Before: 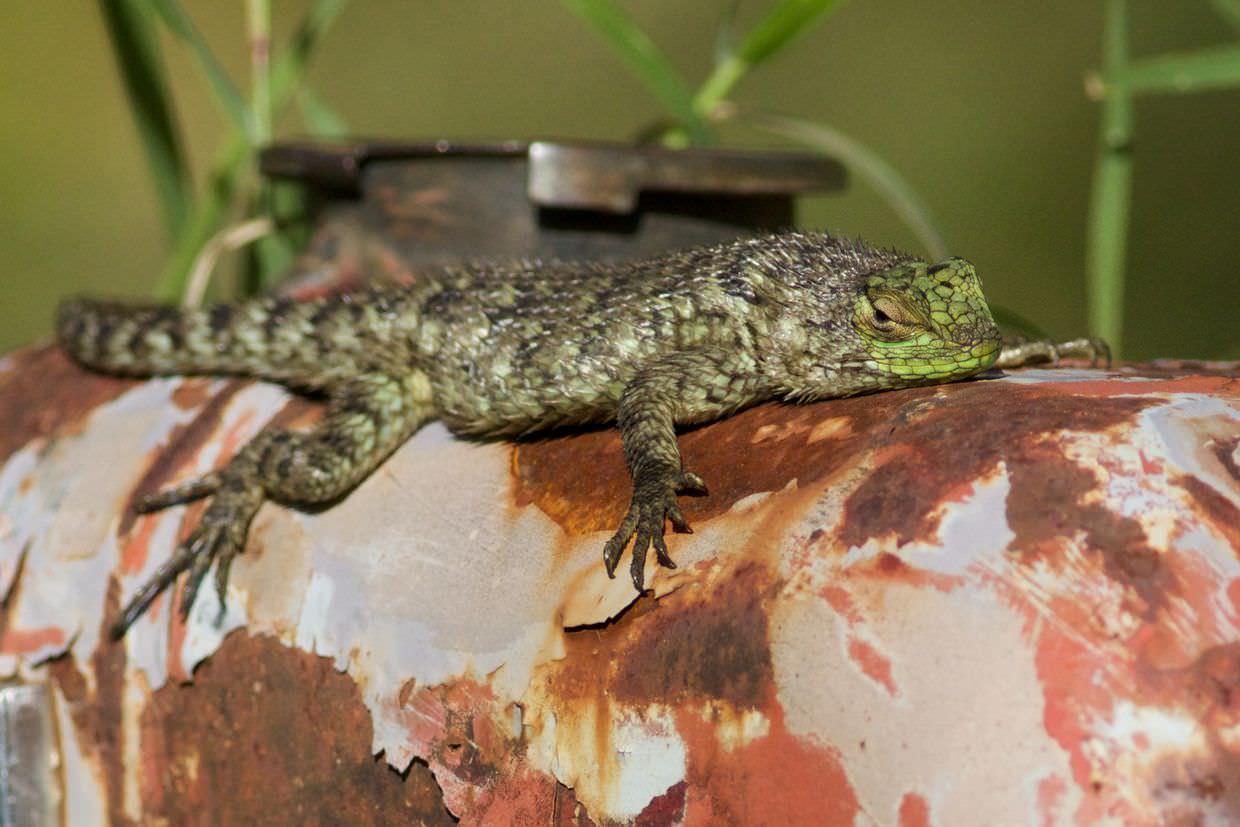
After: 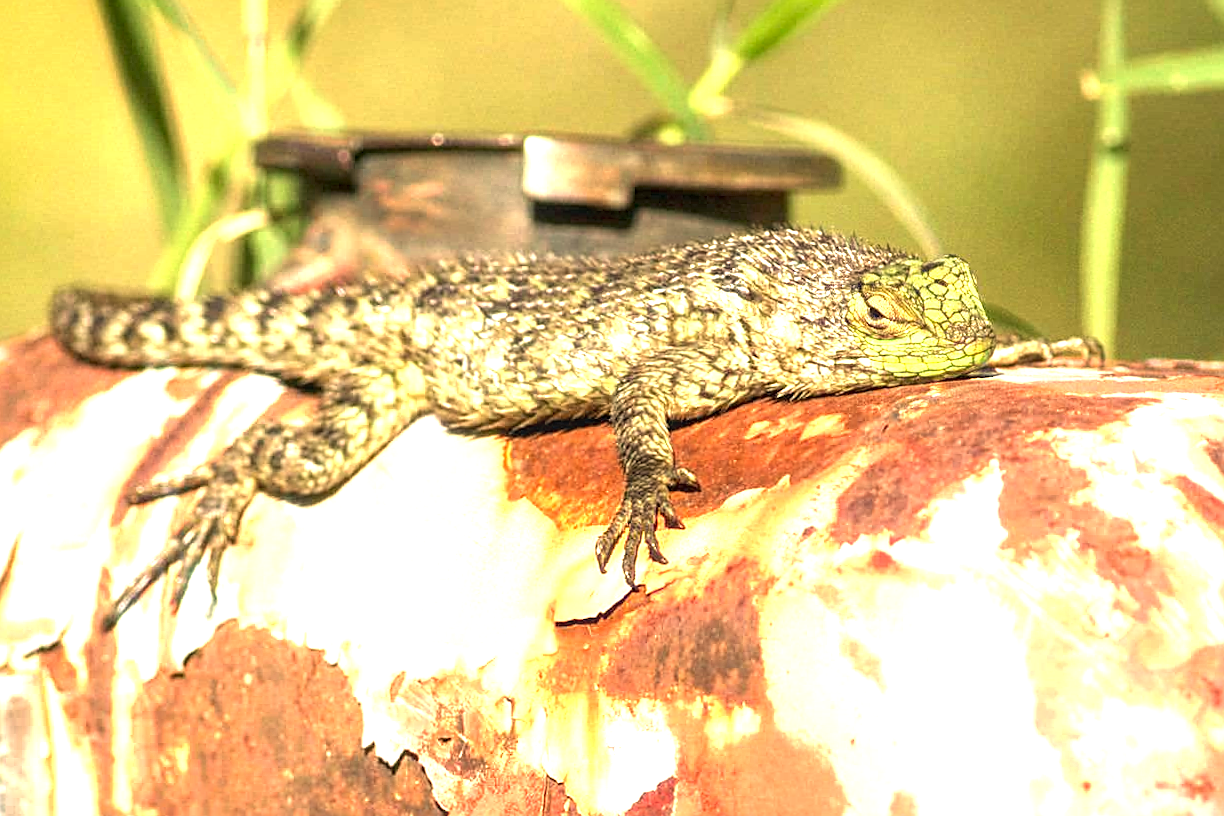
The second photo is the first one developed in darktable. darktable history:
local contrast: on, module defaults
white balance: red 1.123, blue 0.83
sharpen: on, module defaults
exposure: black level correction 0, exposure 1 EV, compensate exposure bias true, compensate highlight preservation false
crop and rotate: angle -0.5°
